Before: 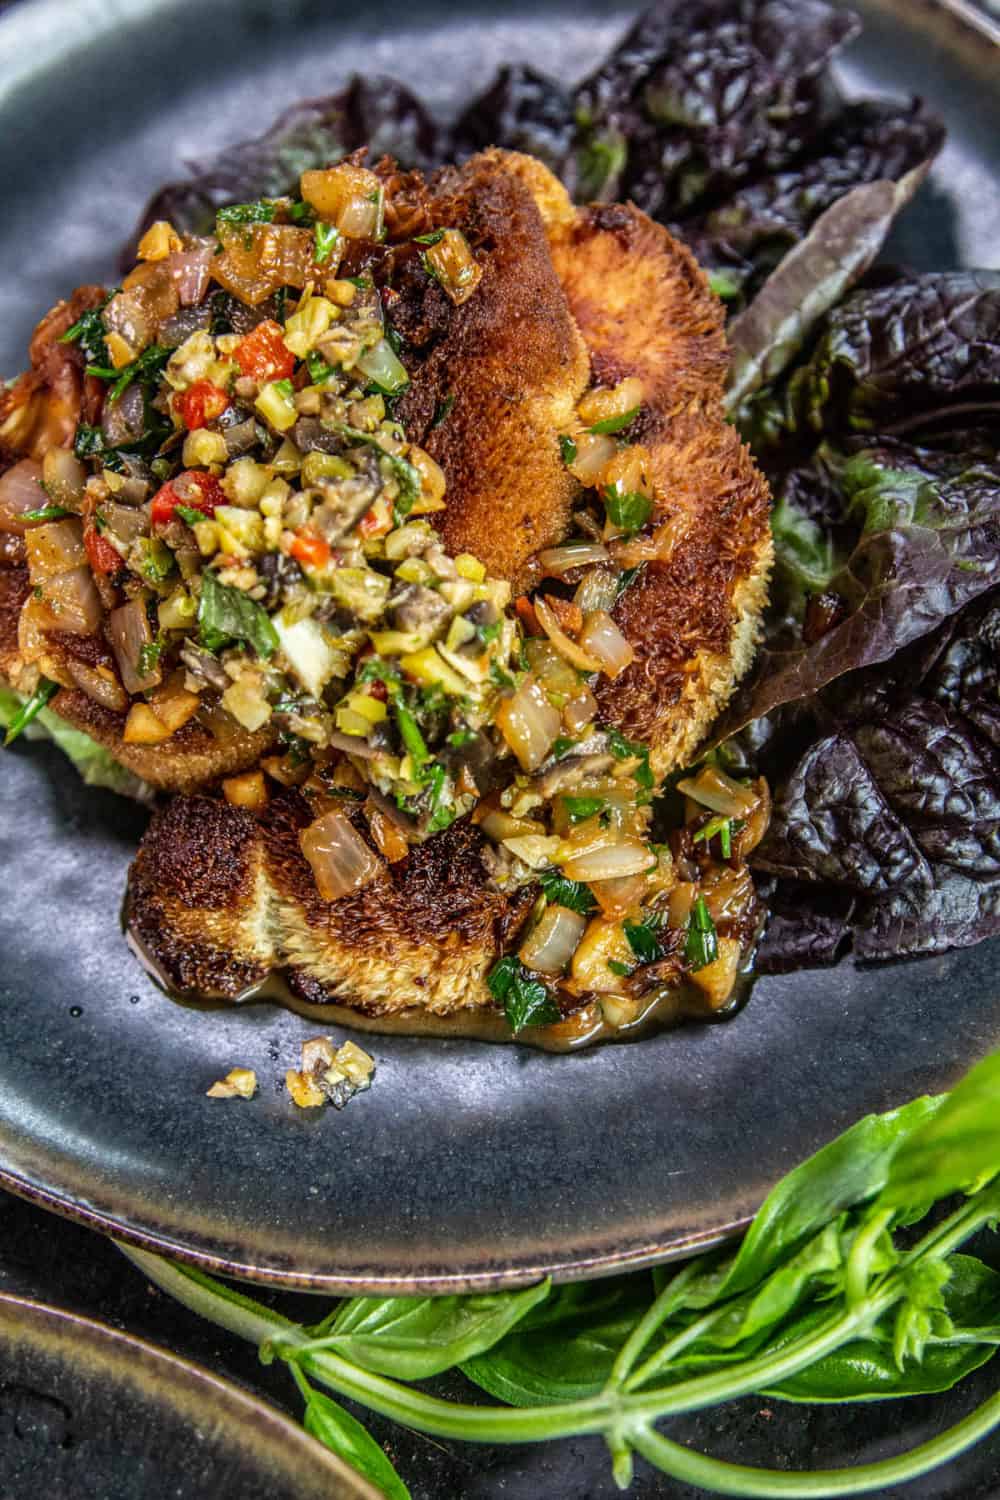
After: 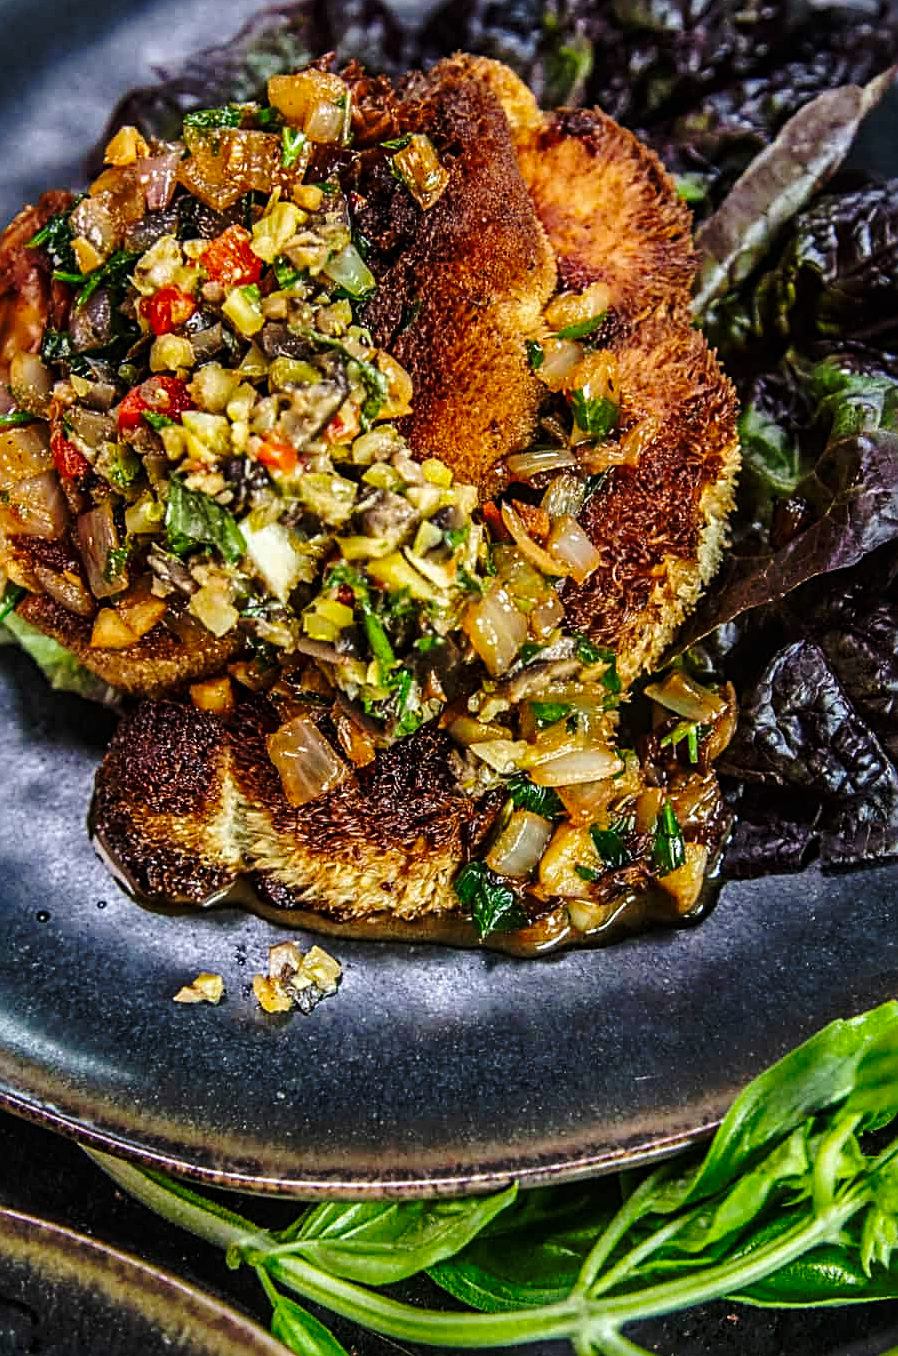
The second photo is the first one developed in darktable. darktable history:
sharpen: radius 2.555, amount 0.641
crop: left 3.365%, top 6.368%, right 6.797%, bottom 3.211%
base curve: curves: ch0 [(0, 0) (0.073, 0.04) (0.157, 0.139) (0.492, 0.492) (0.758, 0.758) (1, 1)], preserve colors none
